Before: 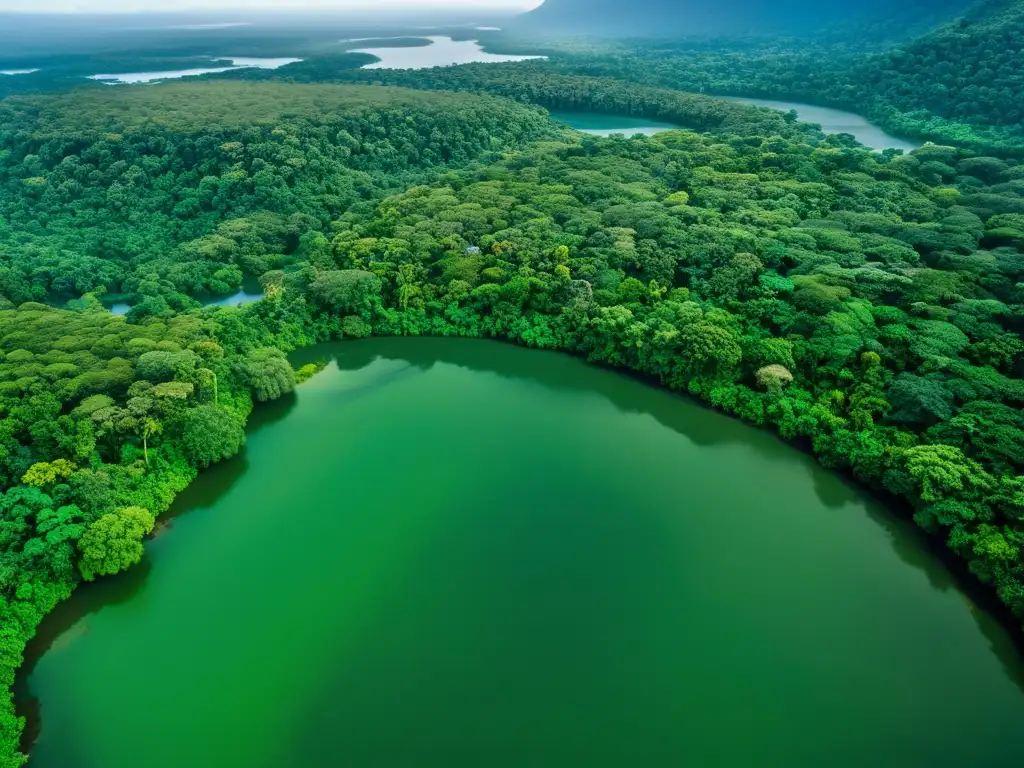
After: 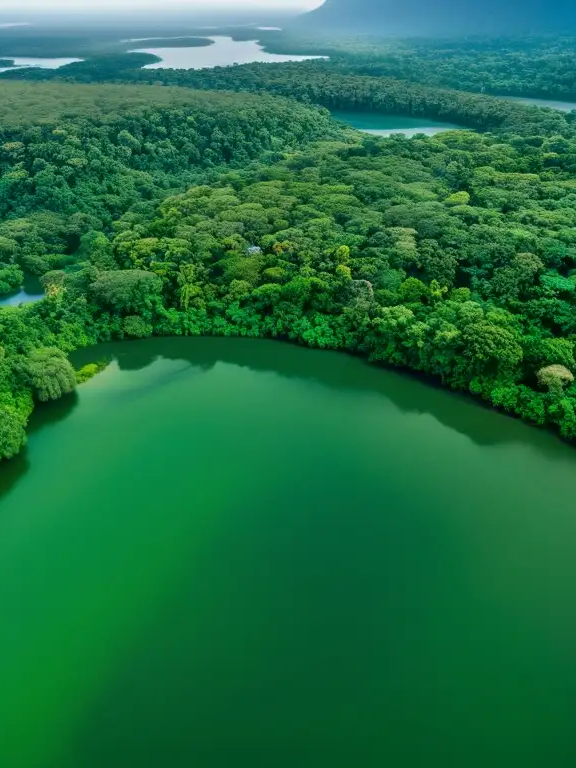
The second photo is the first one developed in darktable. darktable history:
exposure: exposure -0.154 EV, compensate highlight preservation false
crop: left 21.478%, right 22.18%
shadows and highlights: shadows -30.21, highlights 30.72
